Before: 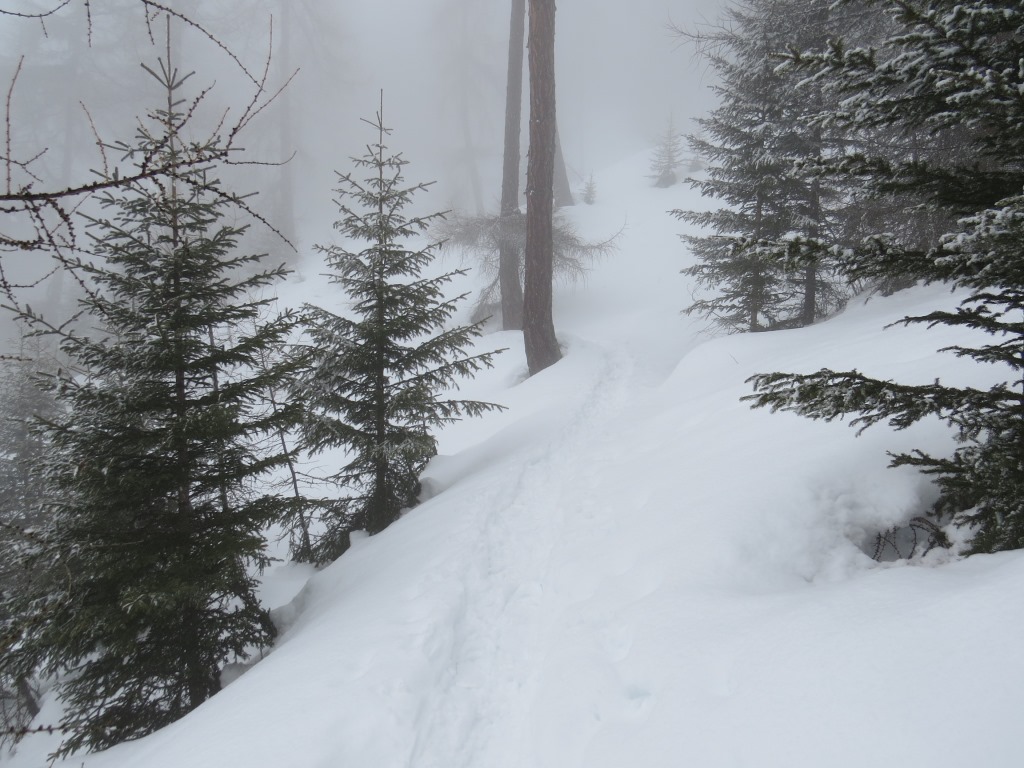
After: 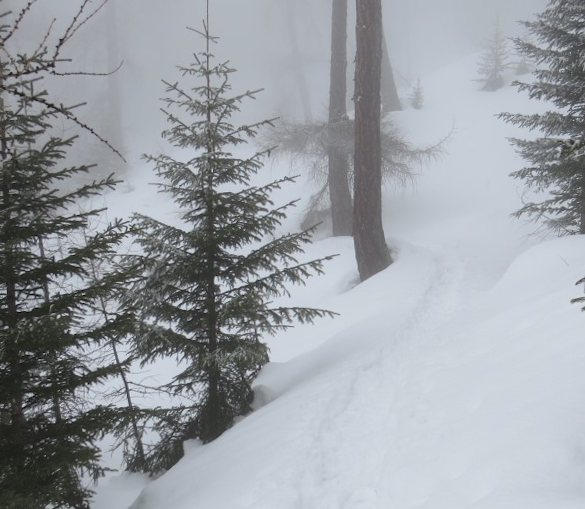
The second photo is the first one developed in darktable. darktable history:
rotate and perspective: rotation -1°, crop left 0.011, crop right 0.989, crop top 0.025, crop bottom 0.975
crop: left 16.202%, top 11.208%, right 26.045%, bottom 20.557%
